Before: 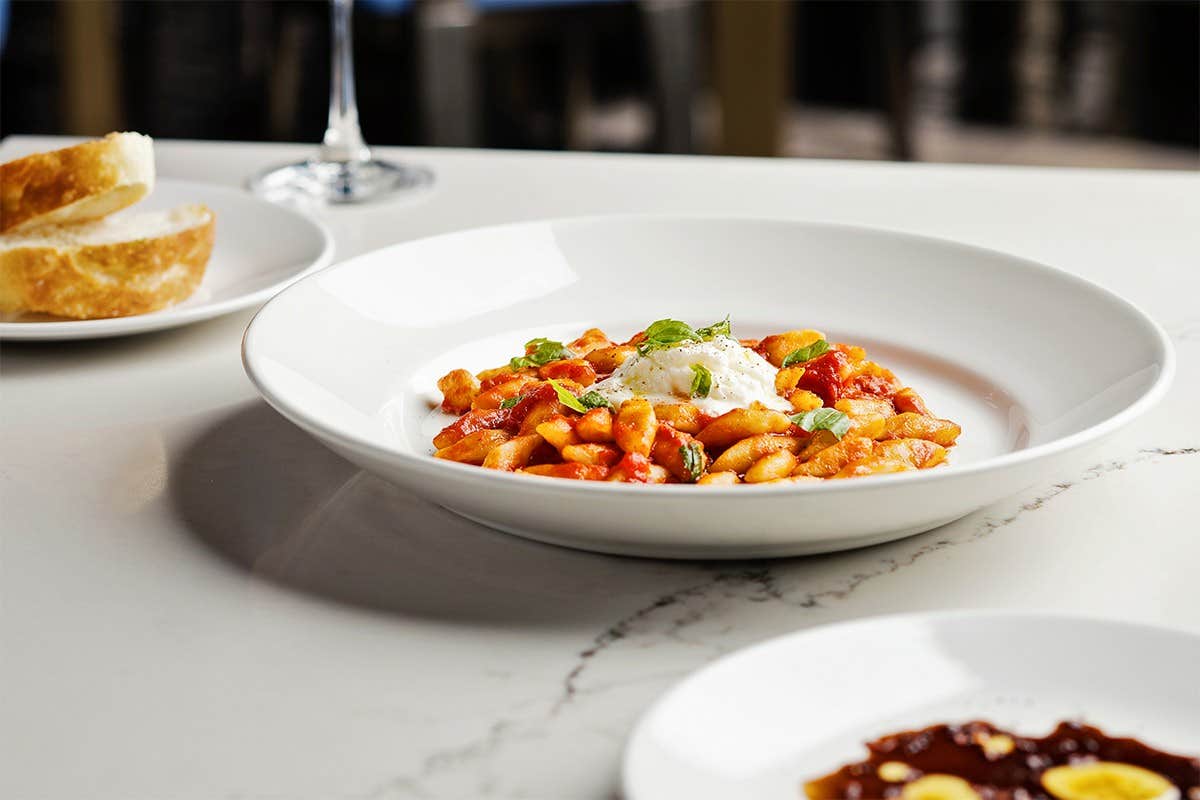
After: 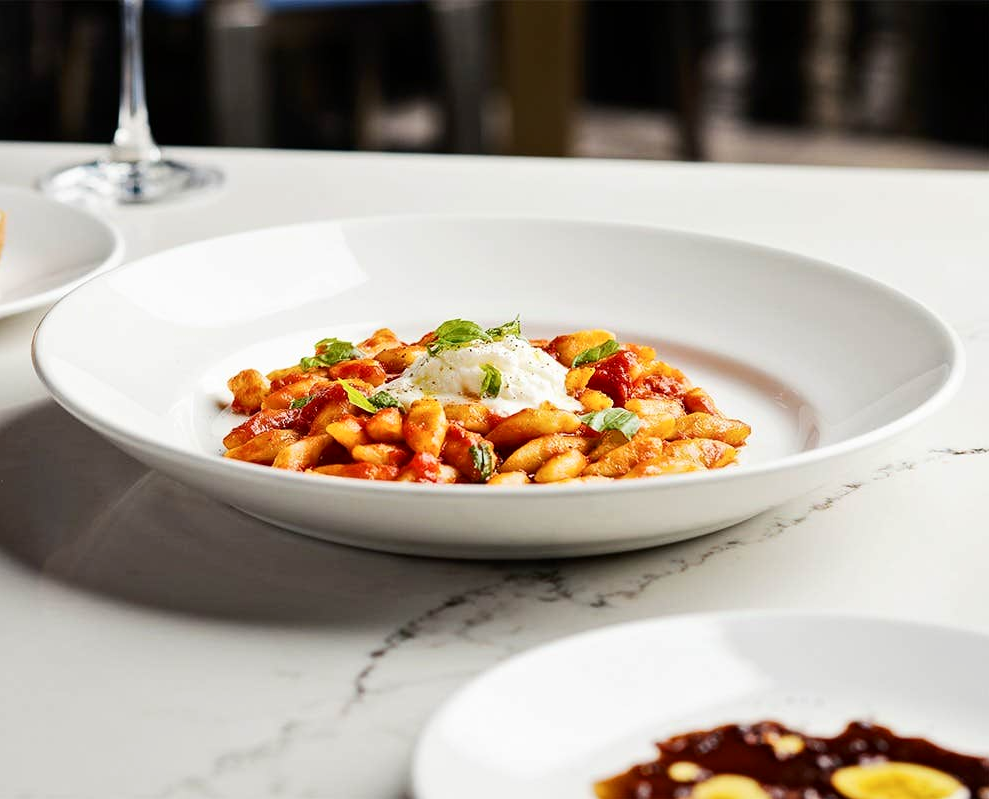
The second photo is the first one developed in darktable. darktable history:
crop: left 17.582%, bottom 0.031%
contrast brightness saturation: contrast 0.14
